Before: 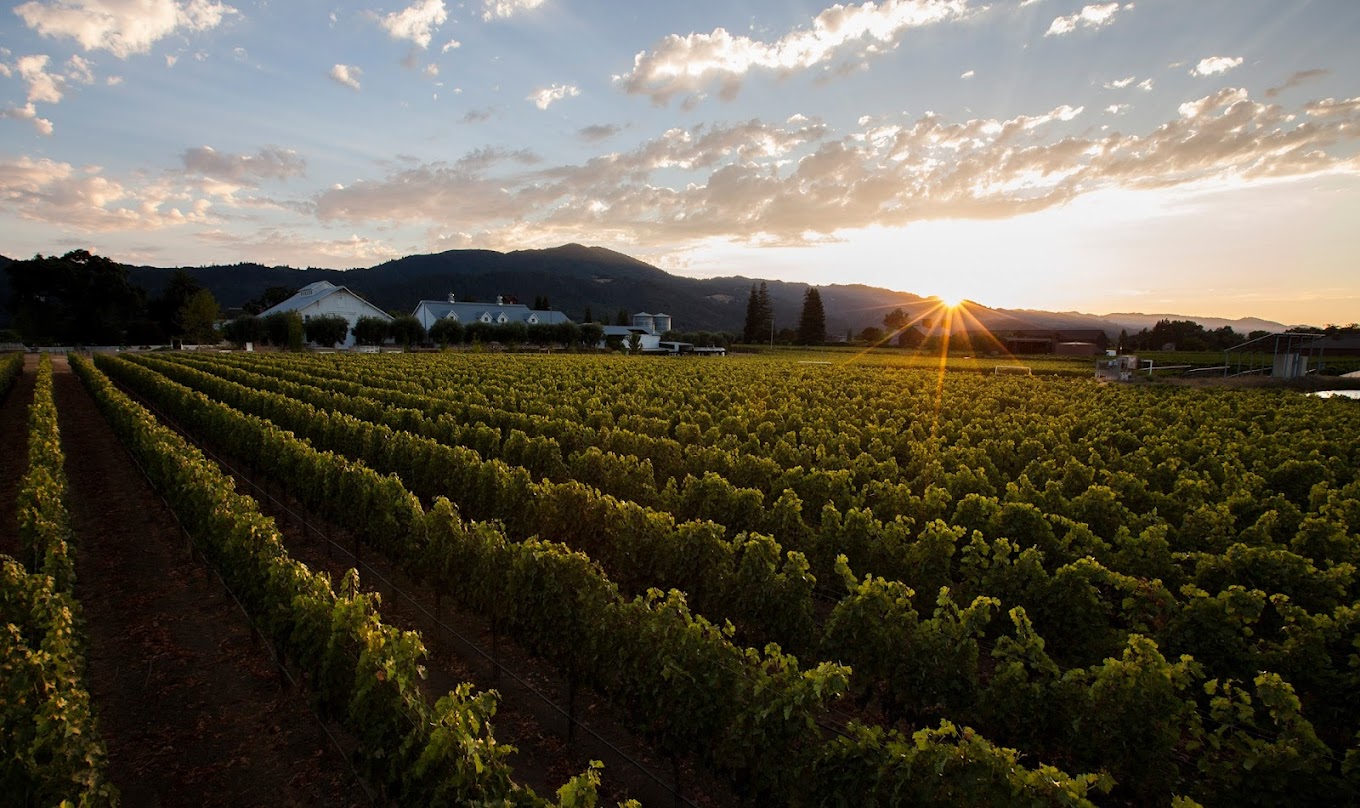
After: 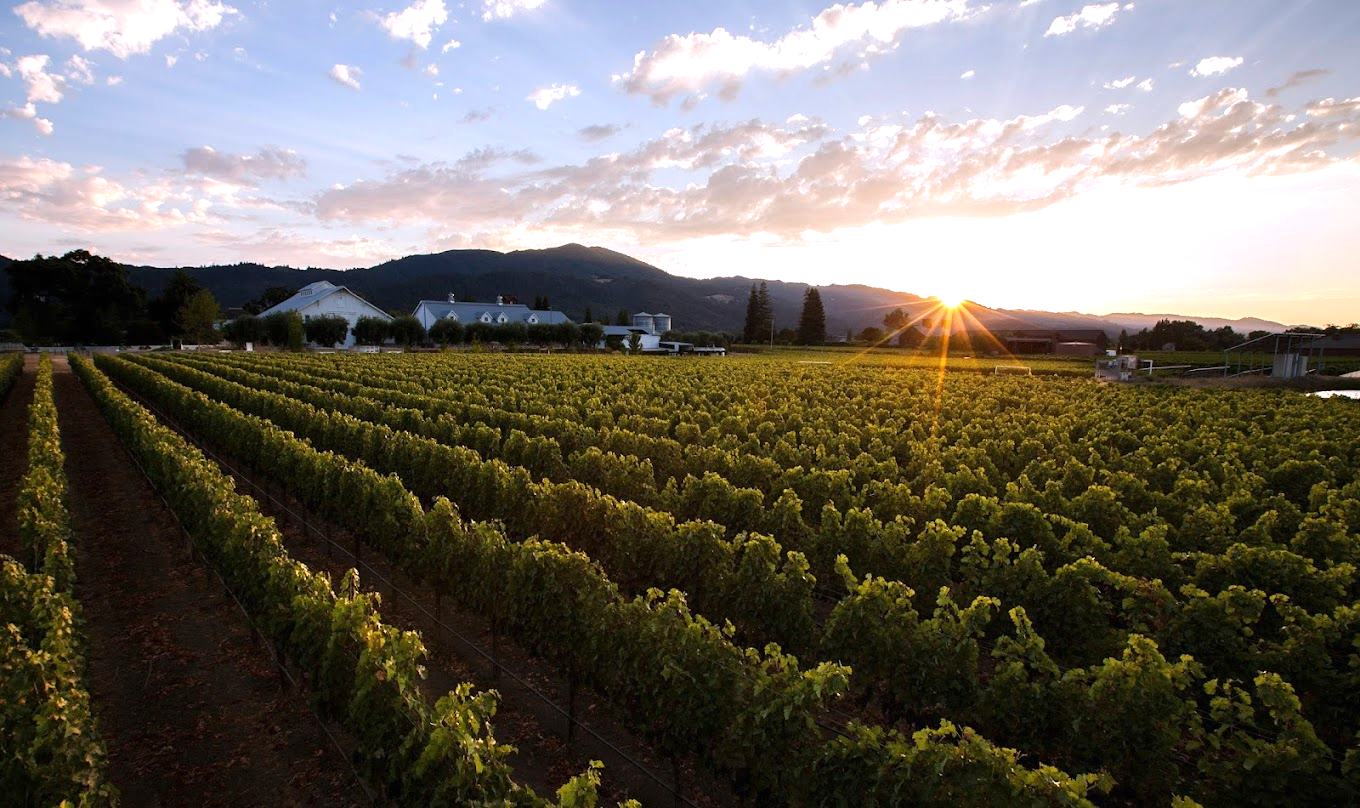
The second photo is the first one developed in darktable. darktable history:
exposure: black level correction 0, exposure 0.5 EV, compensate exposure bias true, compensate highlight preservation false
white balance: red 1.004, blue 1.096
